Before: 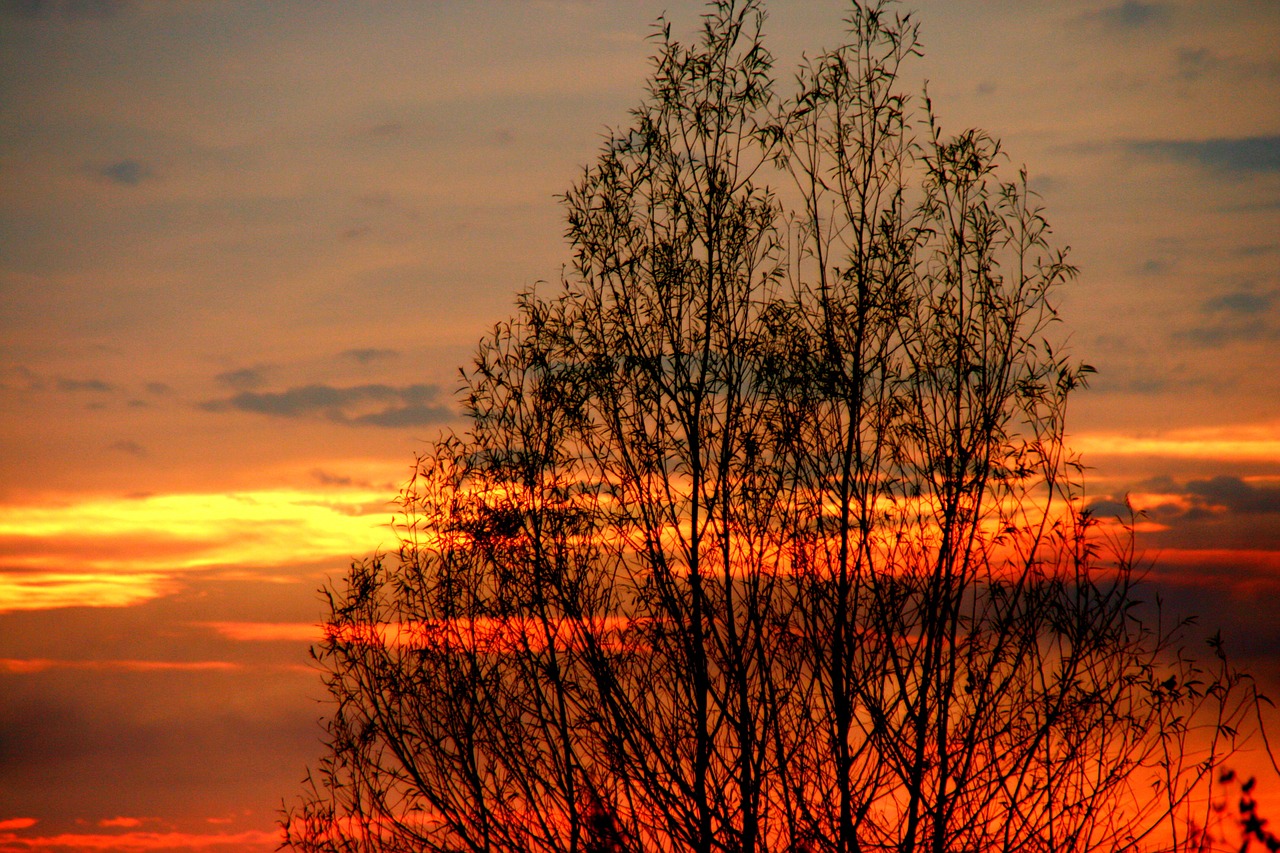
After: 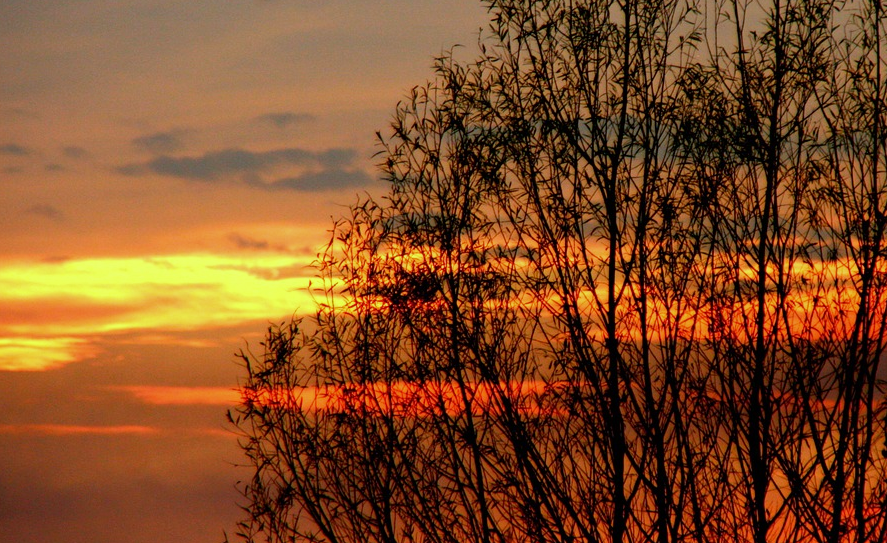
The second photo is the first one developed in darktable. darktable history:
white balance: red 0.924, blue 1.095
crop: left 6.488%, top 27.668%, right 24.183%, bottom 8.656%
